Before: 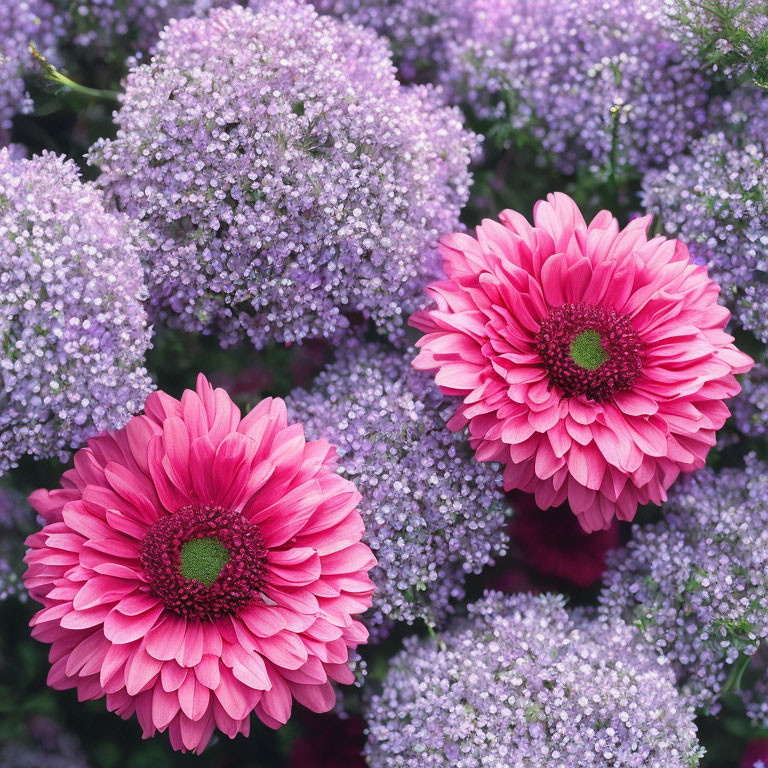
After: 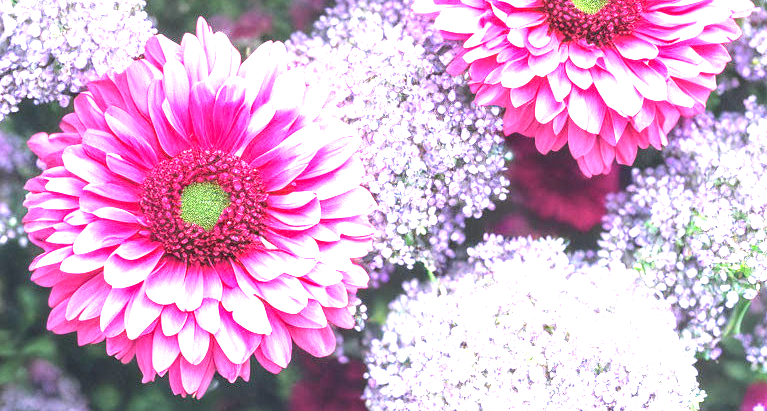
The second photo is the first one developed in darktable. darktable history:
crop and rotate: top 46.475%, right 0.037%
local contrast: on, module defaults
exposure: exposure 2.286 EV, compensate highlight preservation false
